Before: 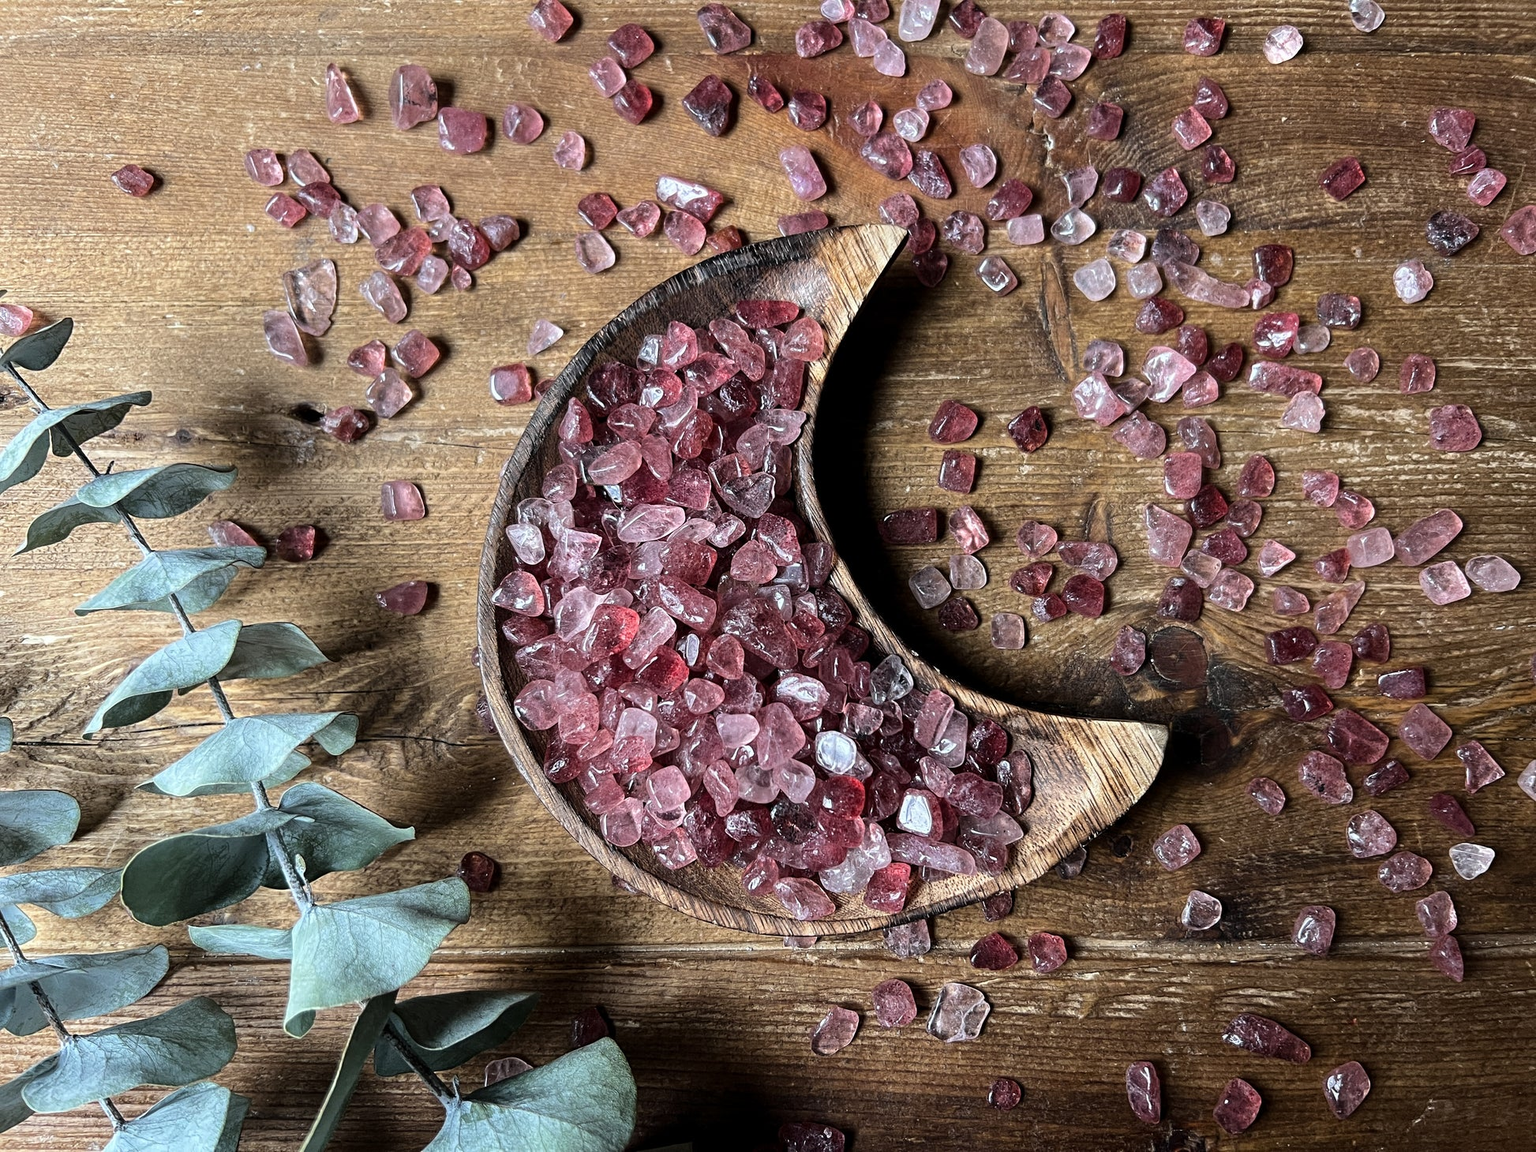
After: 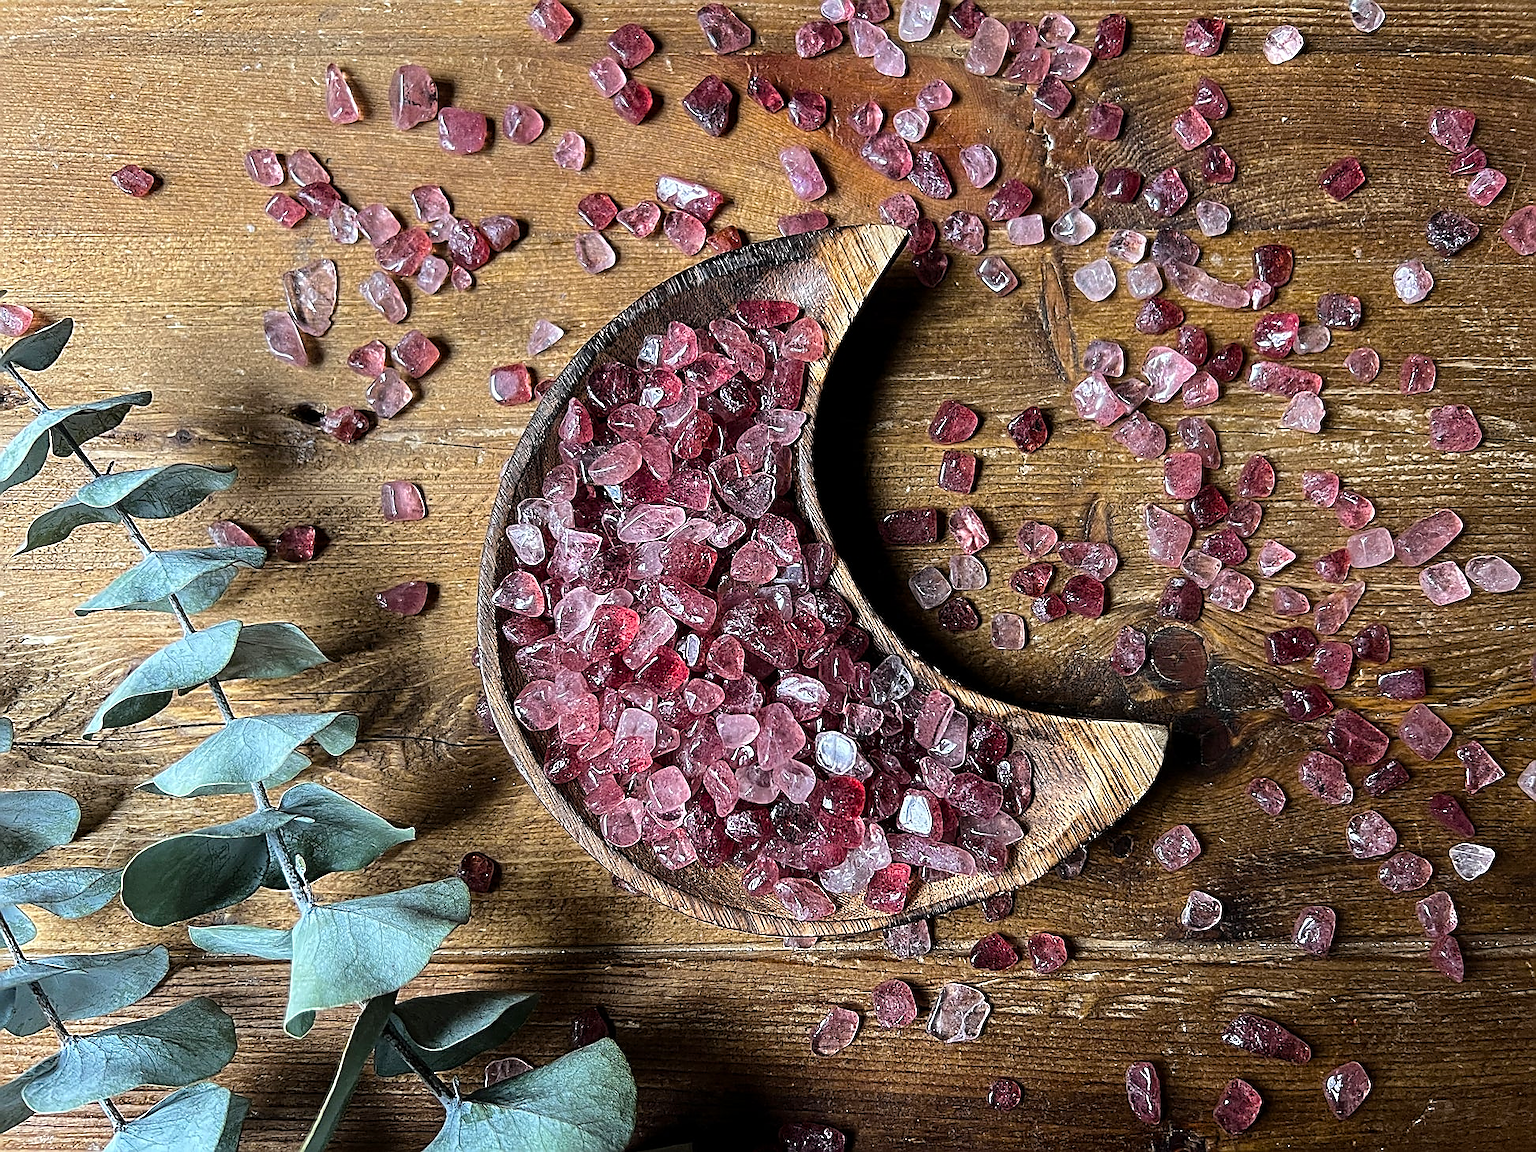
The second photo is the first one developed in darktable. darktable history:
sharpen: radius 1.408, amount 1.26, threshold 0.73
color balance rgb: perceptual saturation grading › global saturation 29.356%
